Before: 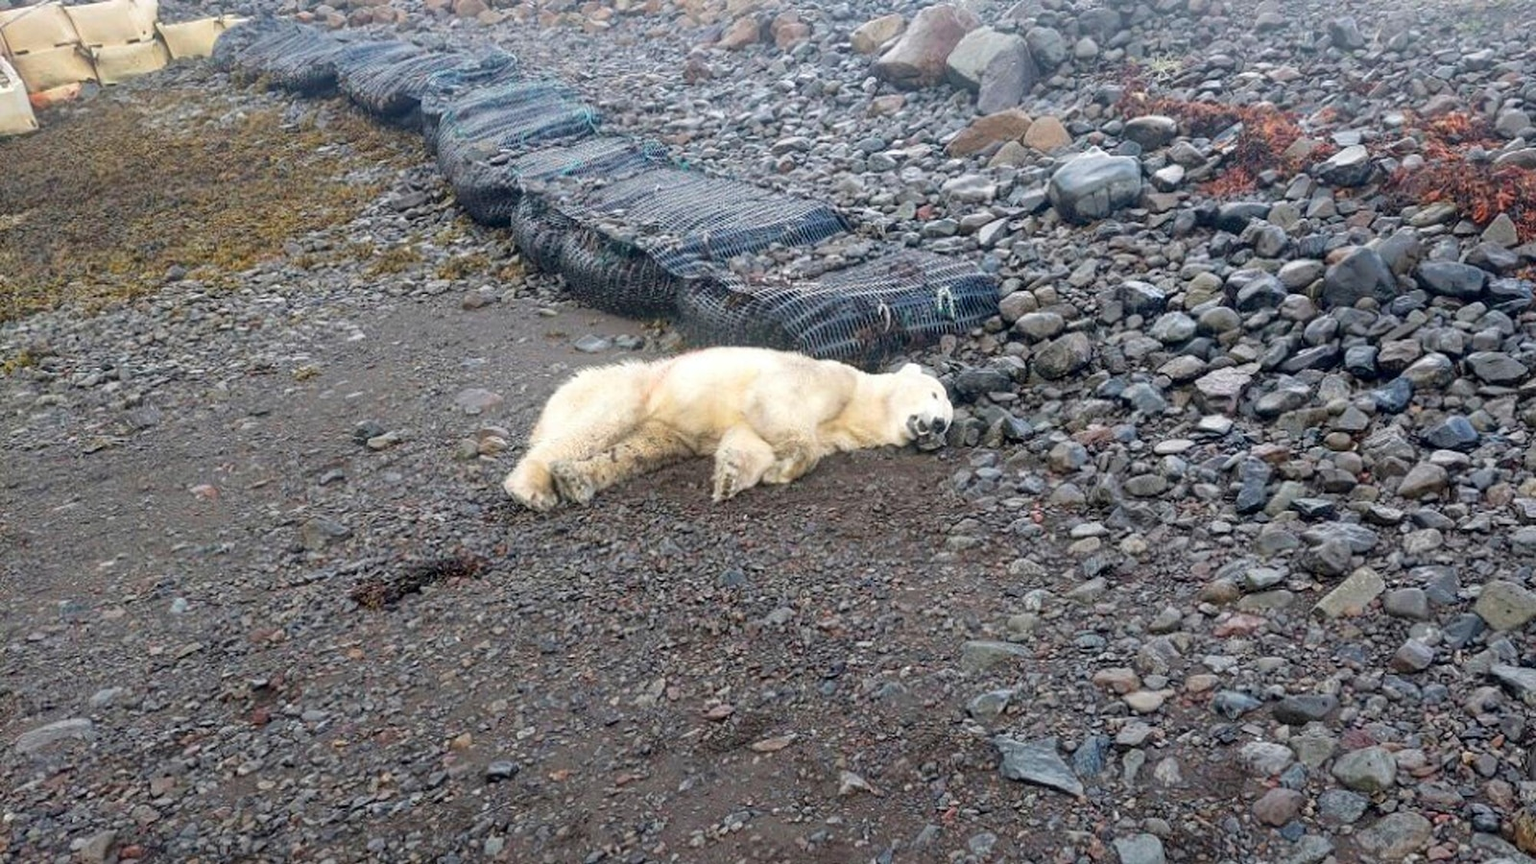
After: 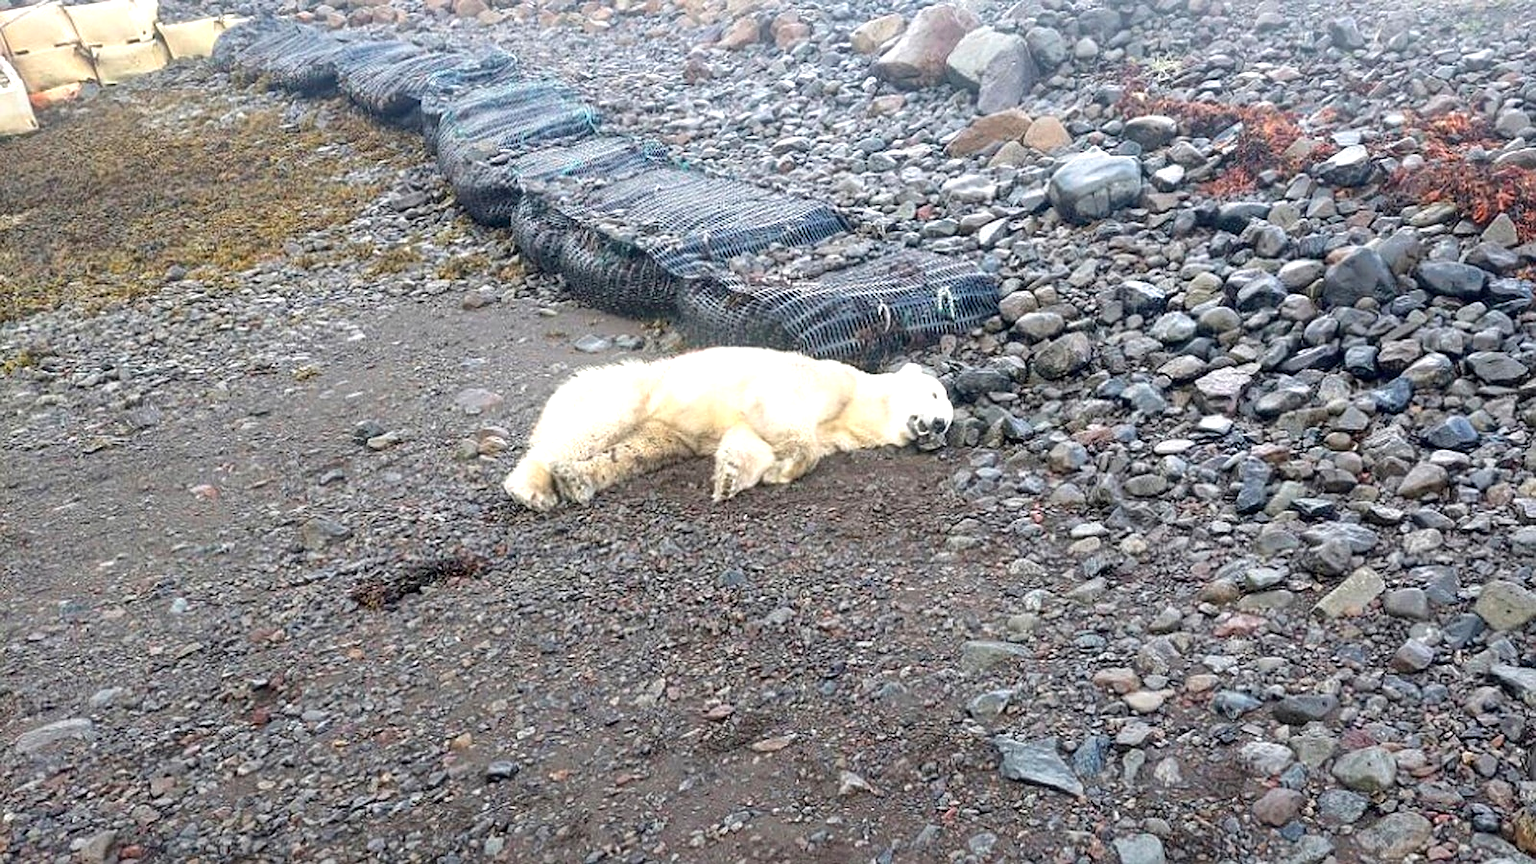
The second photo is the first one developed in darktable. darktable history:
contrast brightness saturation: contrast 0.01, saturation -0.05
sharpen: radius 0.969, amount 0.604
exposure: exposure 0.6 EV, compensate highlight preservation false
